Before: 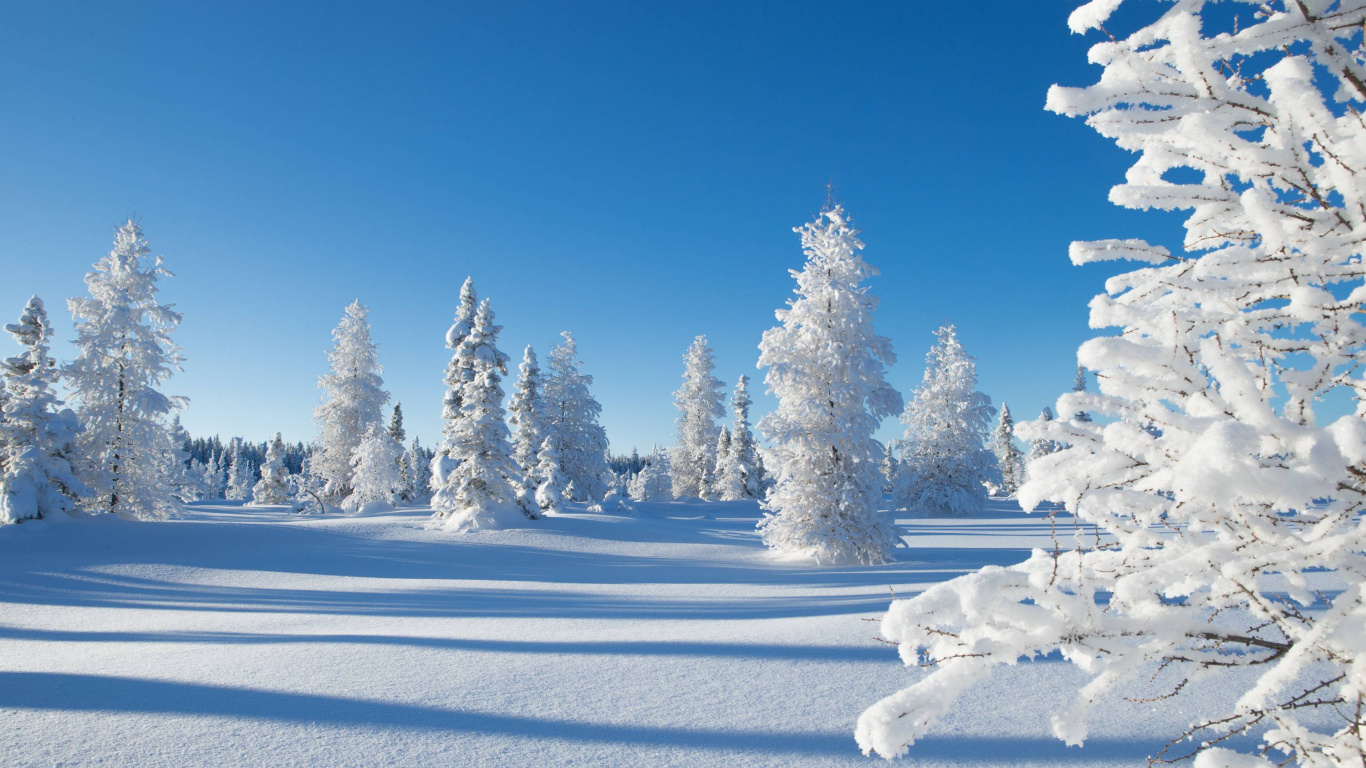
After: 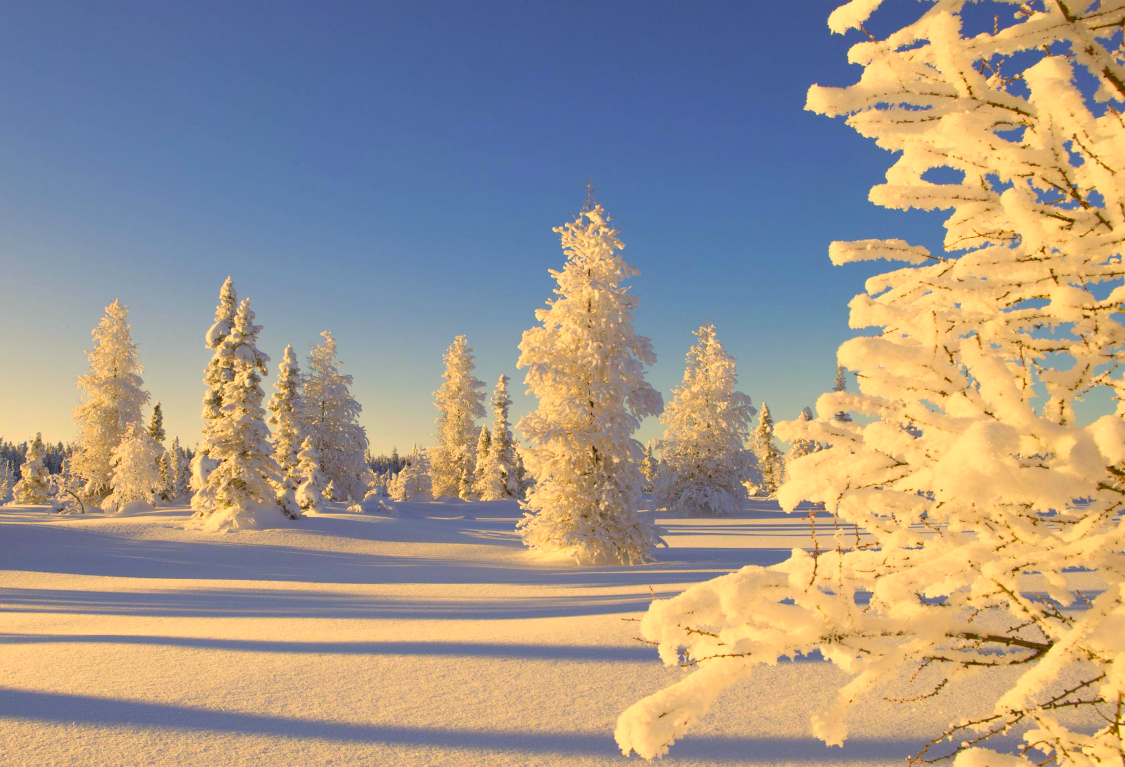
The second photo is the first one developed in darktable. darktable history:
color correction: highlights a* 10.44, highlights b* 30.04, shadows a* 2.73, shadows b* 17.51, saturation 1.72
levels: levels [0, 0.499, 1]
crop: left 17.582%, bottom 0.031%
